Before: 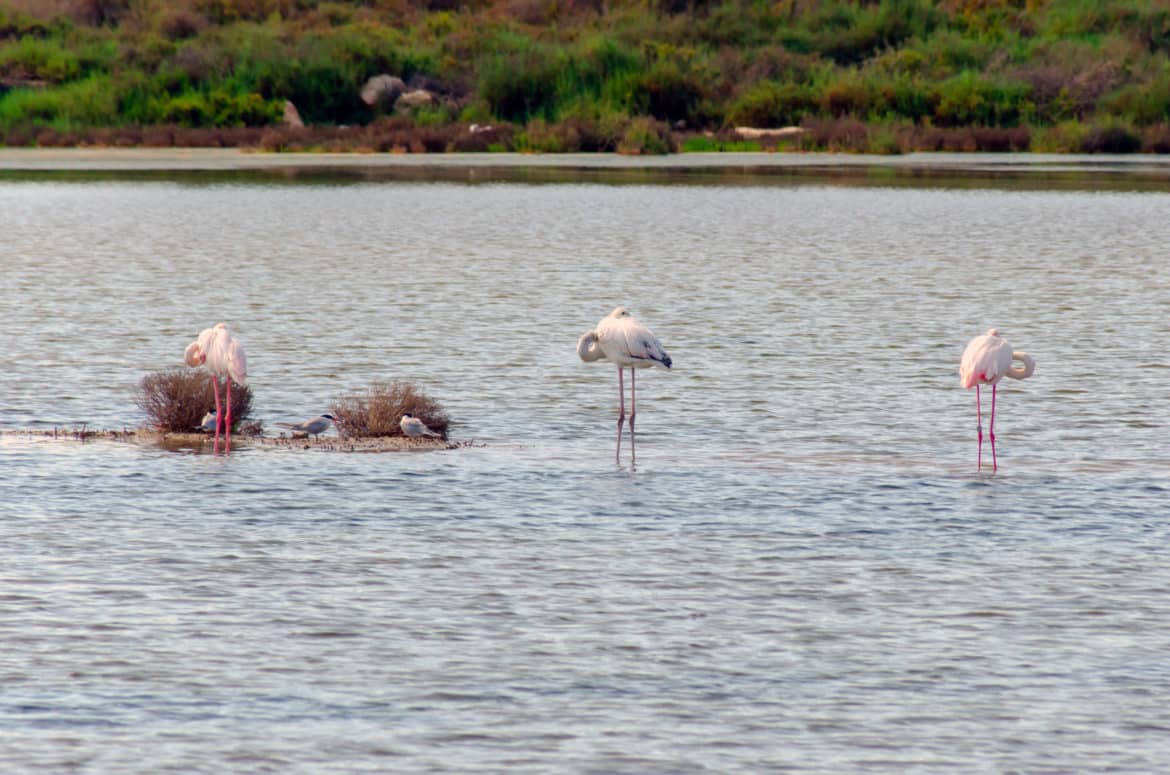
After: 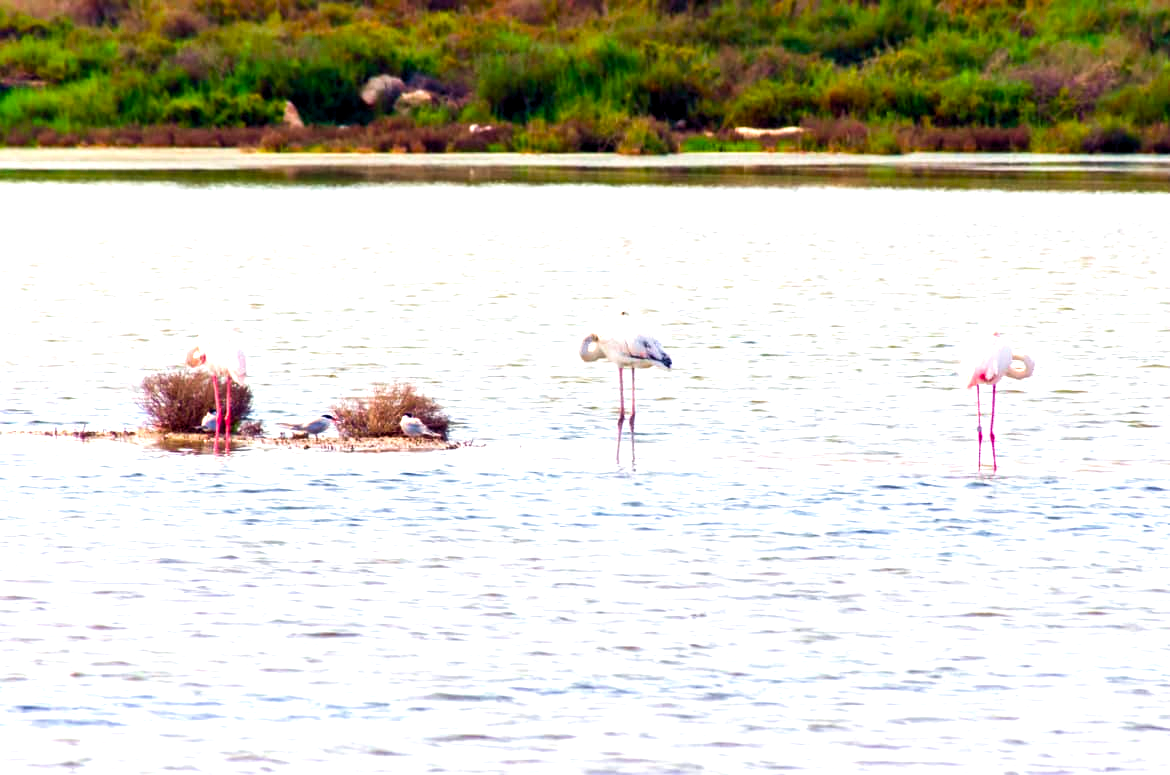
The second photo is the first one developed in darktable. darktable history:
color balance rgb: power › hue 61.08°, perceptual saturation grading › global saturation 20%, perceptual saturation grading › highlights -50.433%, perceptual saturation grading › shadows 31.023%, perceptual brilliance grading › global brilliance 30.017%, perceptual brilliance grading › highlights 11.957%, perceptual brilliance grading › mid-tones 24.021%, global vibrance 15.183%
velvia: strength 27.6%
exposure: black level correction 0.001, compensate highlight preservation false
tone equalizer: on, module defaults
